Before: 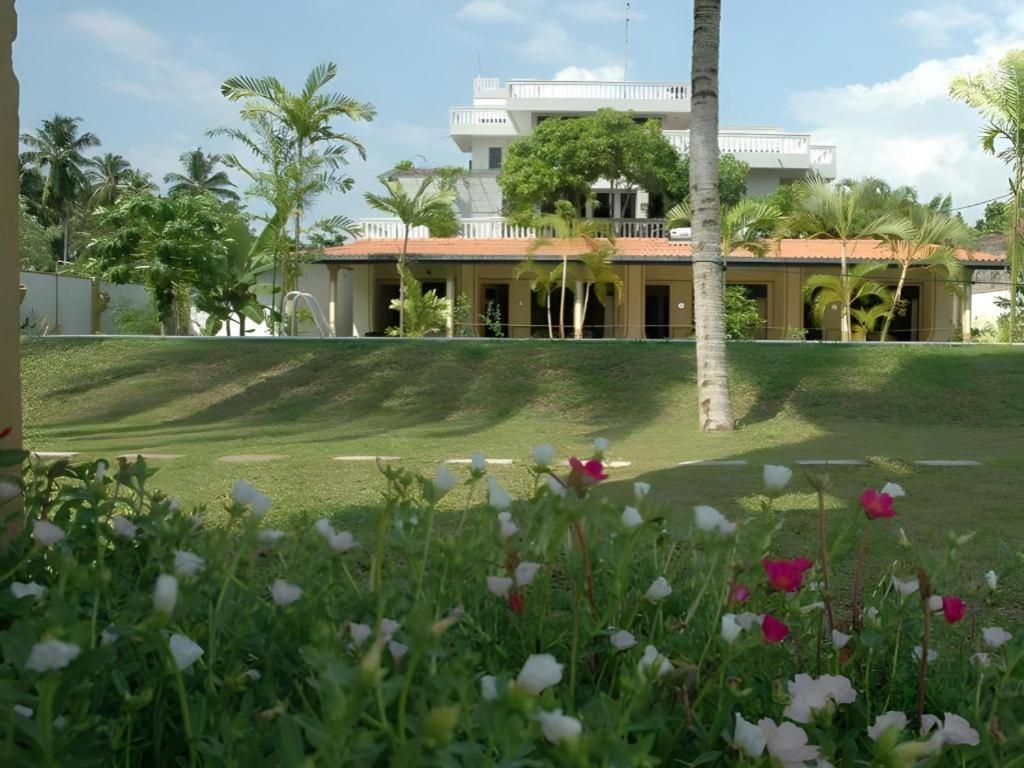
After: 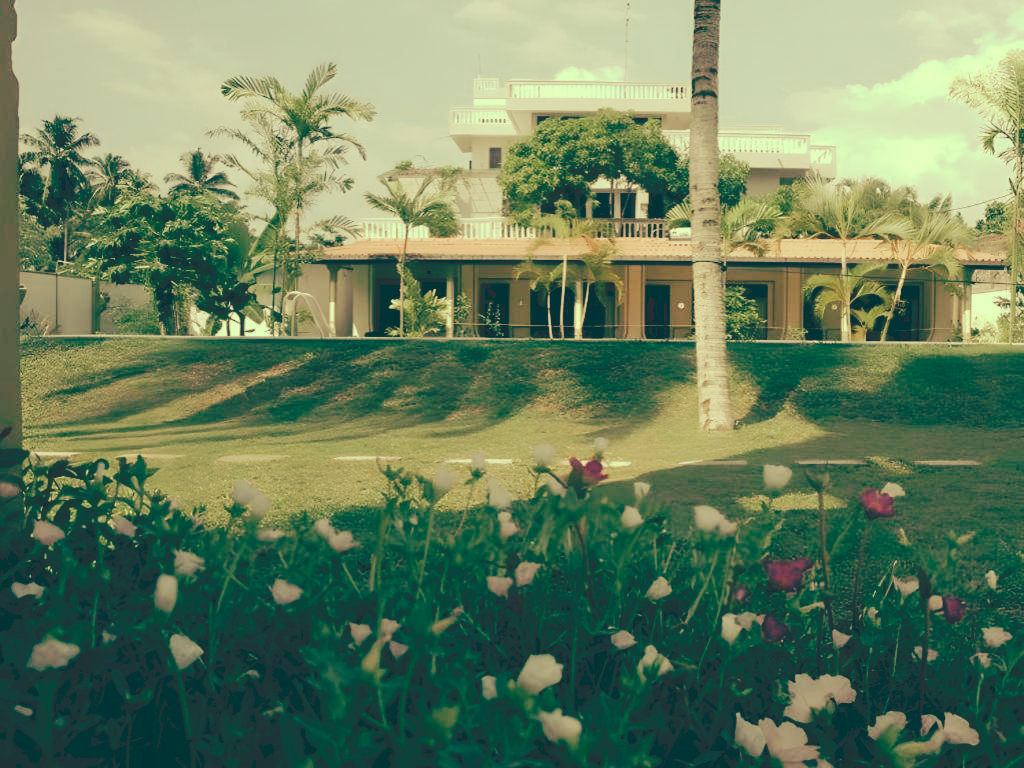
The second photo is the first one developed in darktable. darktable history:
tone curve: curves: ch0 [(0, 0) (0.003, 0.169) (0.011, 0.169) (0.025, 0.169) (0.044, 0.173) (0.069, 0.178) (0.1, 0.183) (0.136, 0.185) (0.177, 0.197) (0.224, 0.227) (0.277, 0.292) (0.335, 0.391) (0.399, 0.491) (0.468, 0.592) (0.543, 0.672) (0.623, 0.734) (0.709, 0.785) (0.801, 0.844) (0.898, 0.893) (1, 1)], preserve colors none
color look up table: target L [92.15, 92.48, 85.33, 80.4, 65.14, 62.64, 52.89, 53.58, 44.99, 32.18, 16.13, 201.48, 74.71, 74.23, 62.22, 60.2, 63.71, 59.86, 54.86, 40.26, 32.3, 10.33, 8.971, 99.23, 75.78, 76.41, 83.83, 64.93, 86.87, 66.38, 66.74, 50.52, 45.3, 47.4, 54.44, 42.89, 45.89, 52.98, 29.71, 35.1, 16.36, 10.78, 89.53, 81.44, 76.15, 66.79, 53.48, 39.47, 11], target a [-21.4, -21.68, -34.35, -45.97, -2.092, -8.572, -42.48, -19.89, -27.87, -20.63, -47.69, 0, 10.54, 17.82, 27.38, 17.41, 43.34, 54.05, 33.49, 38.25, 6.689, -30.11, -25.81, -19.02, -7.285, 17.2, 1.414, 37.38, -0.958, 12.83, 0.732, 2.531, 1.435, 44.73, 20.84, 20.12, 13.04, 23.66, -3.028, 6.27, -47.41, -30.14, -21.62, -53.79, -38.52, -2.783, -21.58, -19.83, -32.35], target b [60.42, 50.03, 59.84, 52.07, 50.32, 33.27, 32.68, 19.98, 25.71, 9.419, -8.97, -0.001, 39.55, 46.94, 50.81, 36.77, 36.72, 46.37, 24.98, 23.9, 12.57, -18.58, -20.24, 40.69, 20.75, 35.3, 32.75, 22.63, 34.43, 27.77, 4.643, 16.58, 3.086, 12.57, 14.62, 10.71, 3.595, 5.043, 2.04, -16.4, -11.8, -23.59, 34.44, 34.45, 22.02, 29.8, 5.816, 4.613, -17.49], num patches 49
